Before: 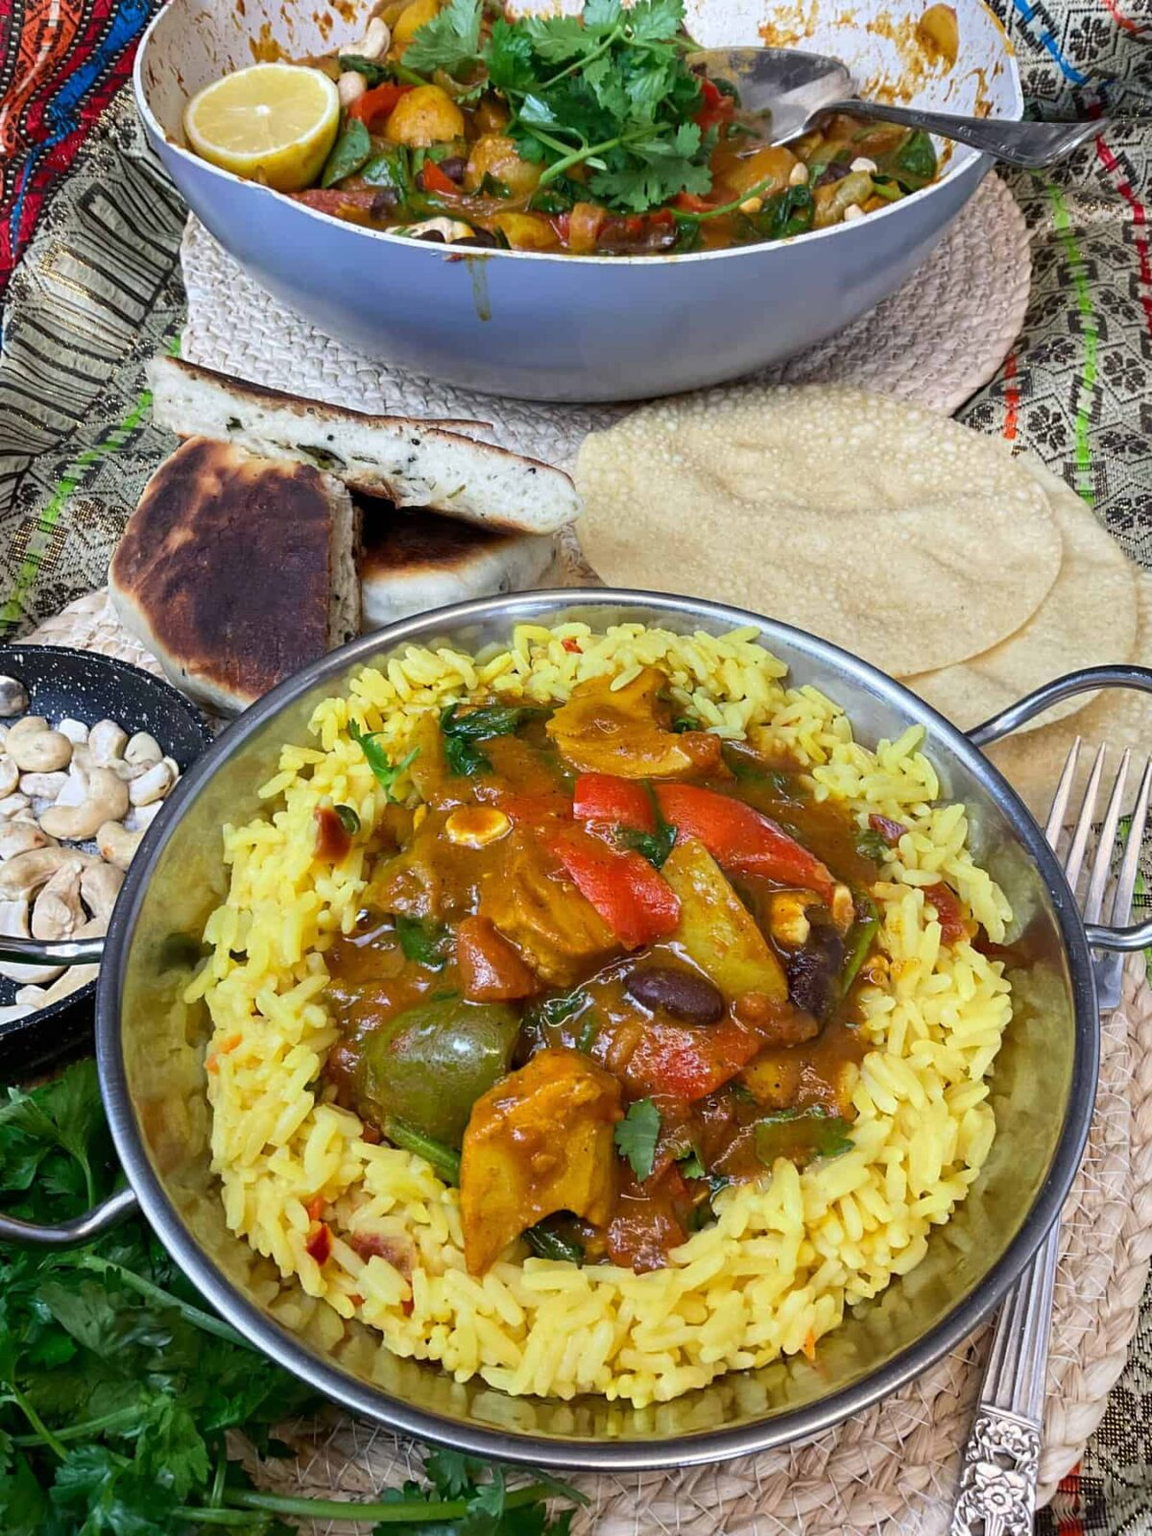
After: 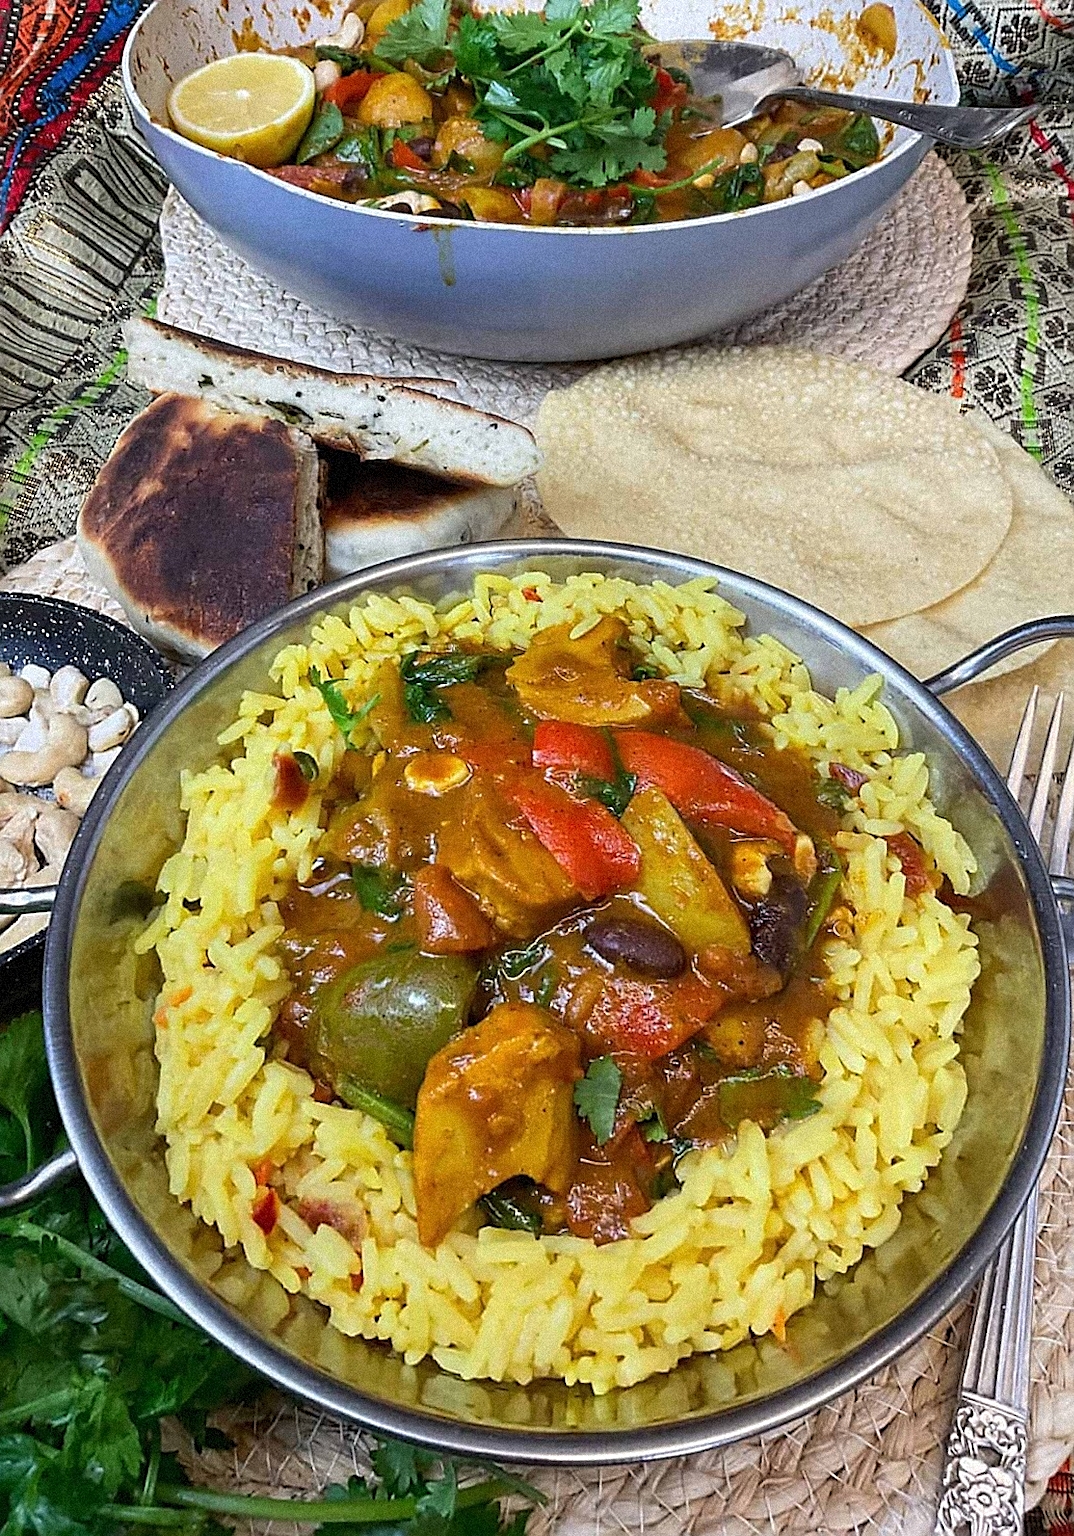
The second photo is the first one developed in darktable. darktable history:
sharpen: radius 1.4, amount 1.25, threshold 0.7
grain: strength 35%, mid-tones bias 0%
rotate and perspective: rotation 0.215°, lens shift (vertical) -0.139, crop left 0.069, crop right 0.939, crop top 0.002, crop bottom 0.996
